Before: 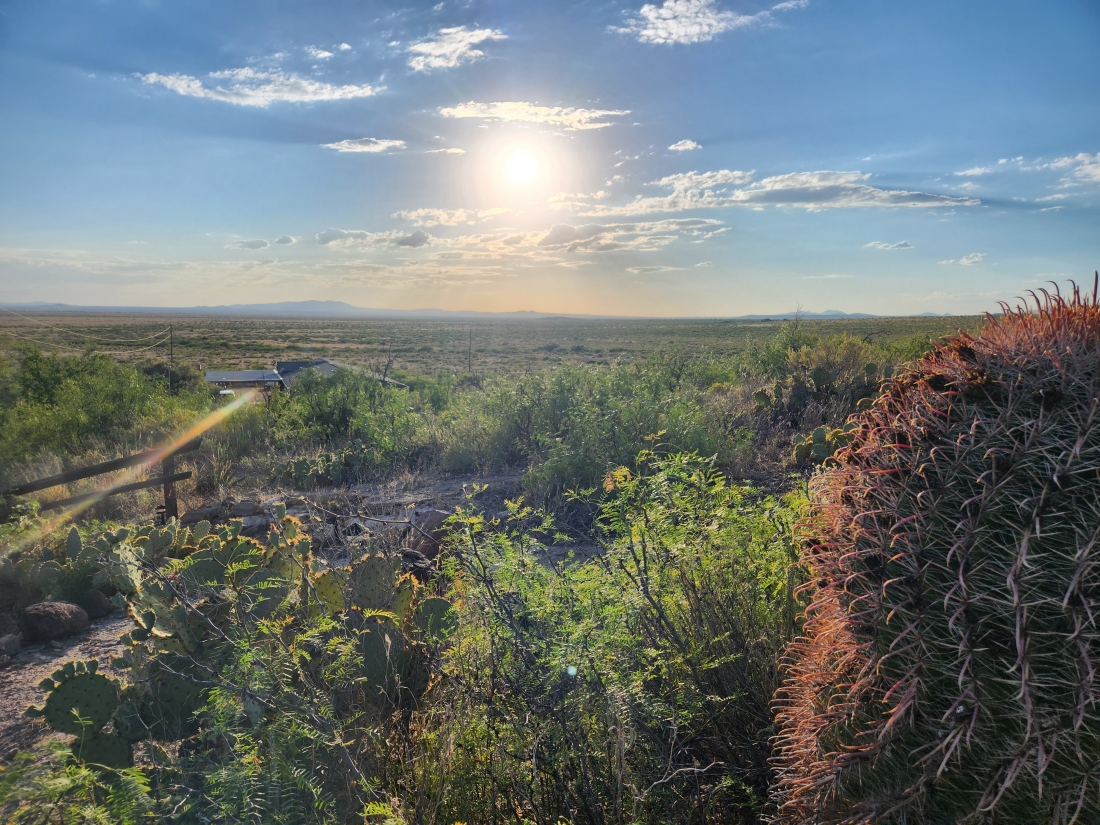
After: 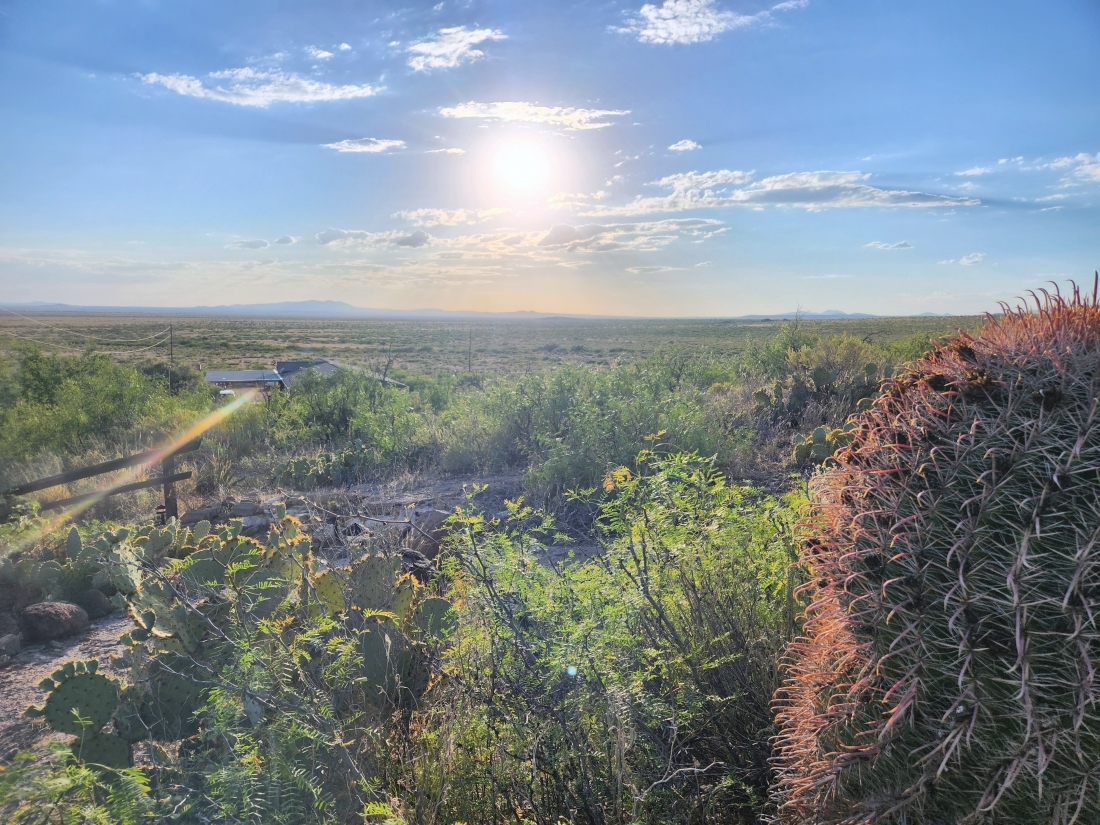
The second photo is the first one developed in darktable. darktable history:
white balance: red 0.984, blue 1.059
contrast brightness saturation: brightness 0.15
